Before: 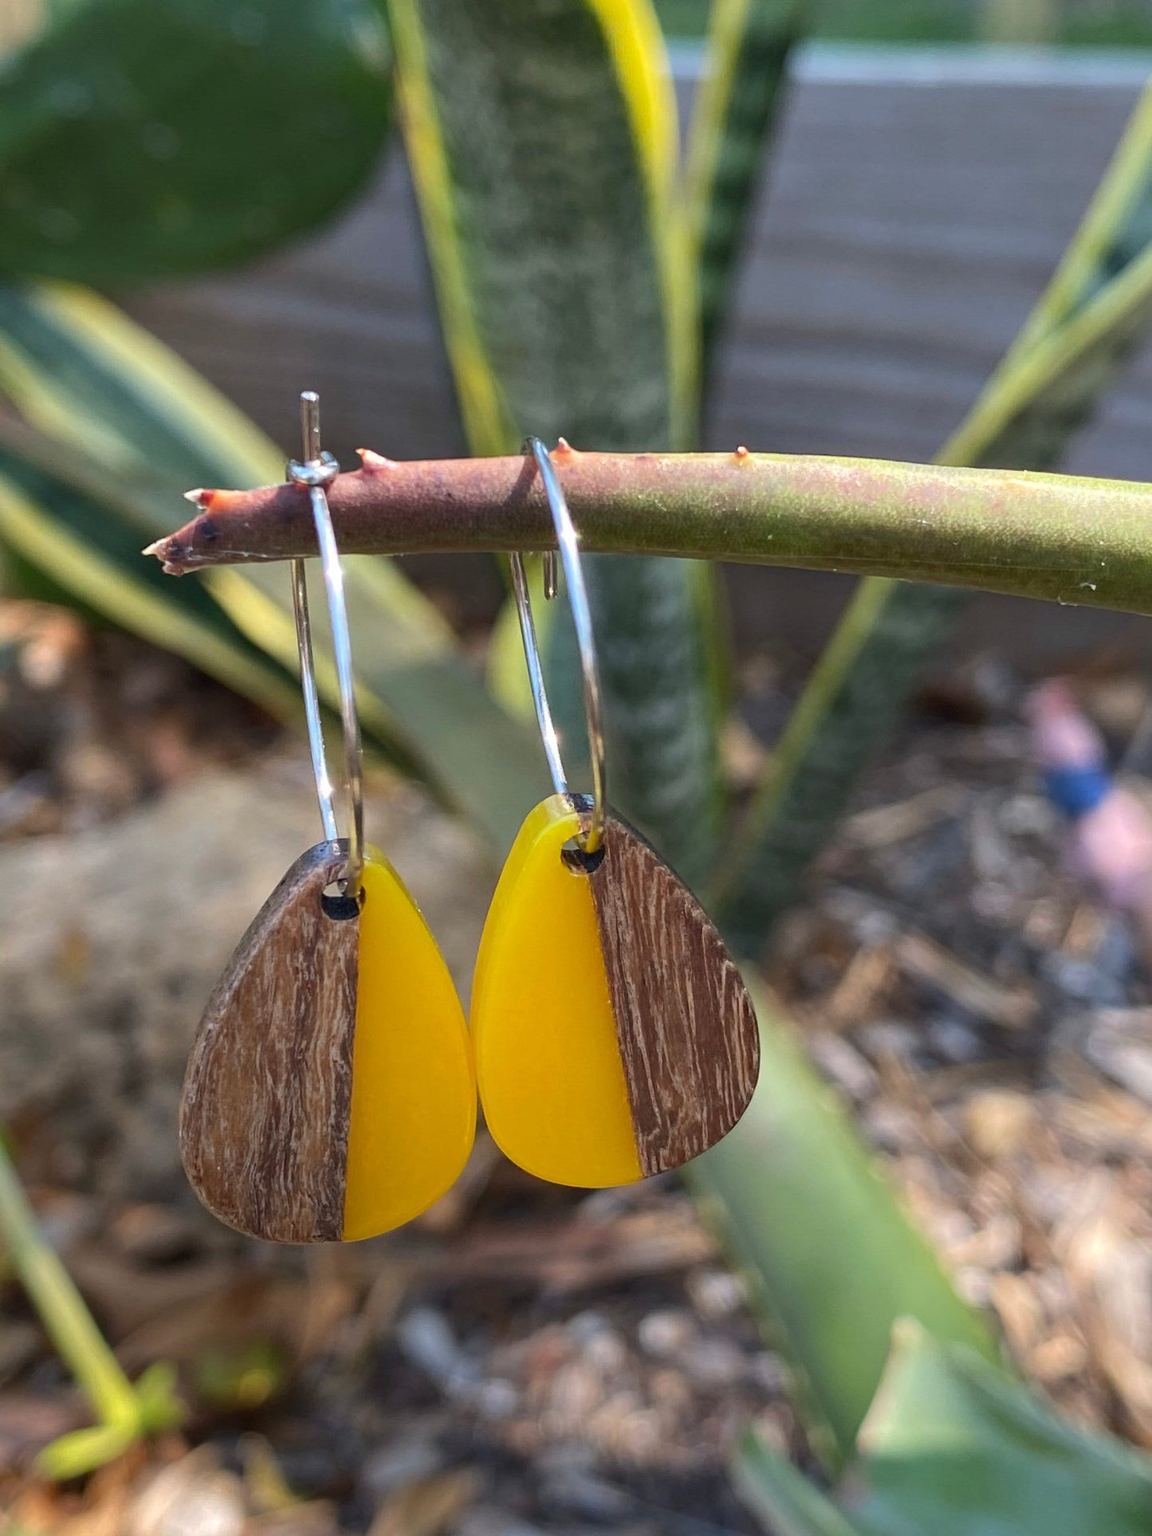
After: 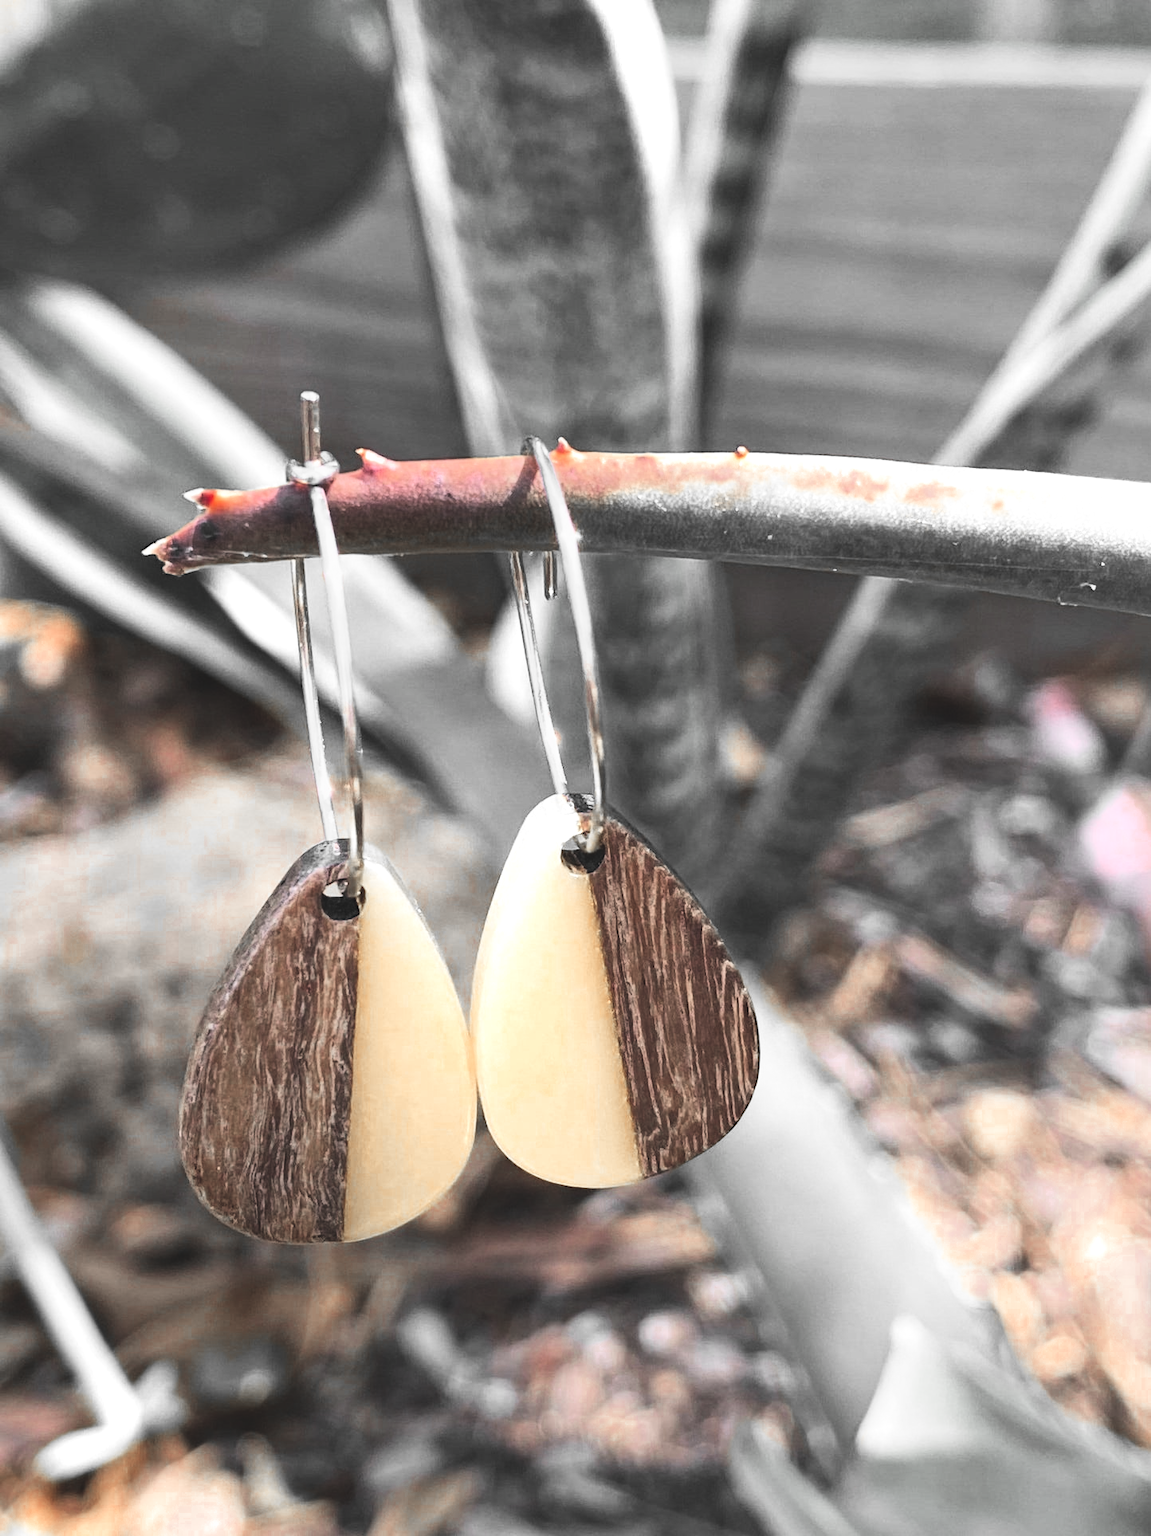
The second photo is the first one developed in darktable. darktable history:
tone equalizer: -8 EV -0.55 EV
rgb curve: curves: ch0 [(0, 0) (0.21, 0.15) (0.24, 0.21) (0.5, 0.75) (0.75, 0.96) (0.89, 0.99) (1, 1)]; ch1 [(0, 0.02) (0.21, 0.13) (0.25, 0.2) (0.5, 0.67) (0.75, 0.9) (0.89, 0.97) (1, 1)]; ch2 [(0, 0.02) (0.21, 0.13) (0.25, 0.2) (0.5, 0.67) (0.75, 0.9) (0.89, 0.97) (1, 1)], compensate middle gray true
color zones: curves: ch0 [(0, 0.497) (0.096, 0.361) (0.221, 0.538) (0.429, 0.5) (0.571, 0.5) (0.714, 0.5) (0.857, 0.5) (1, 0.497)]; ch1 [(0, 0.5) (0.143, 0.5) (0.257, -0.002) (0.429, 0.04) (0.571, -0.001) (0.714, -0.015) (0.857, 0.024) (1, 0.5)]
exposure: black level correction -0.036, exposure -0.497 EV, compensate highlight preservation false
